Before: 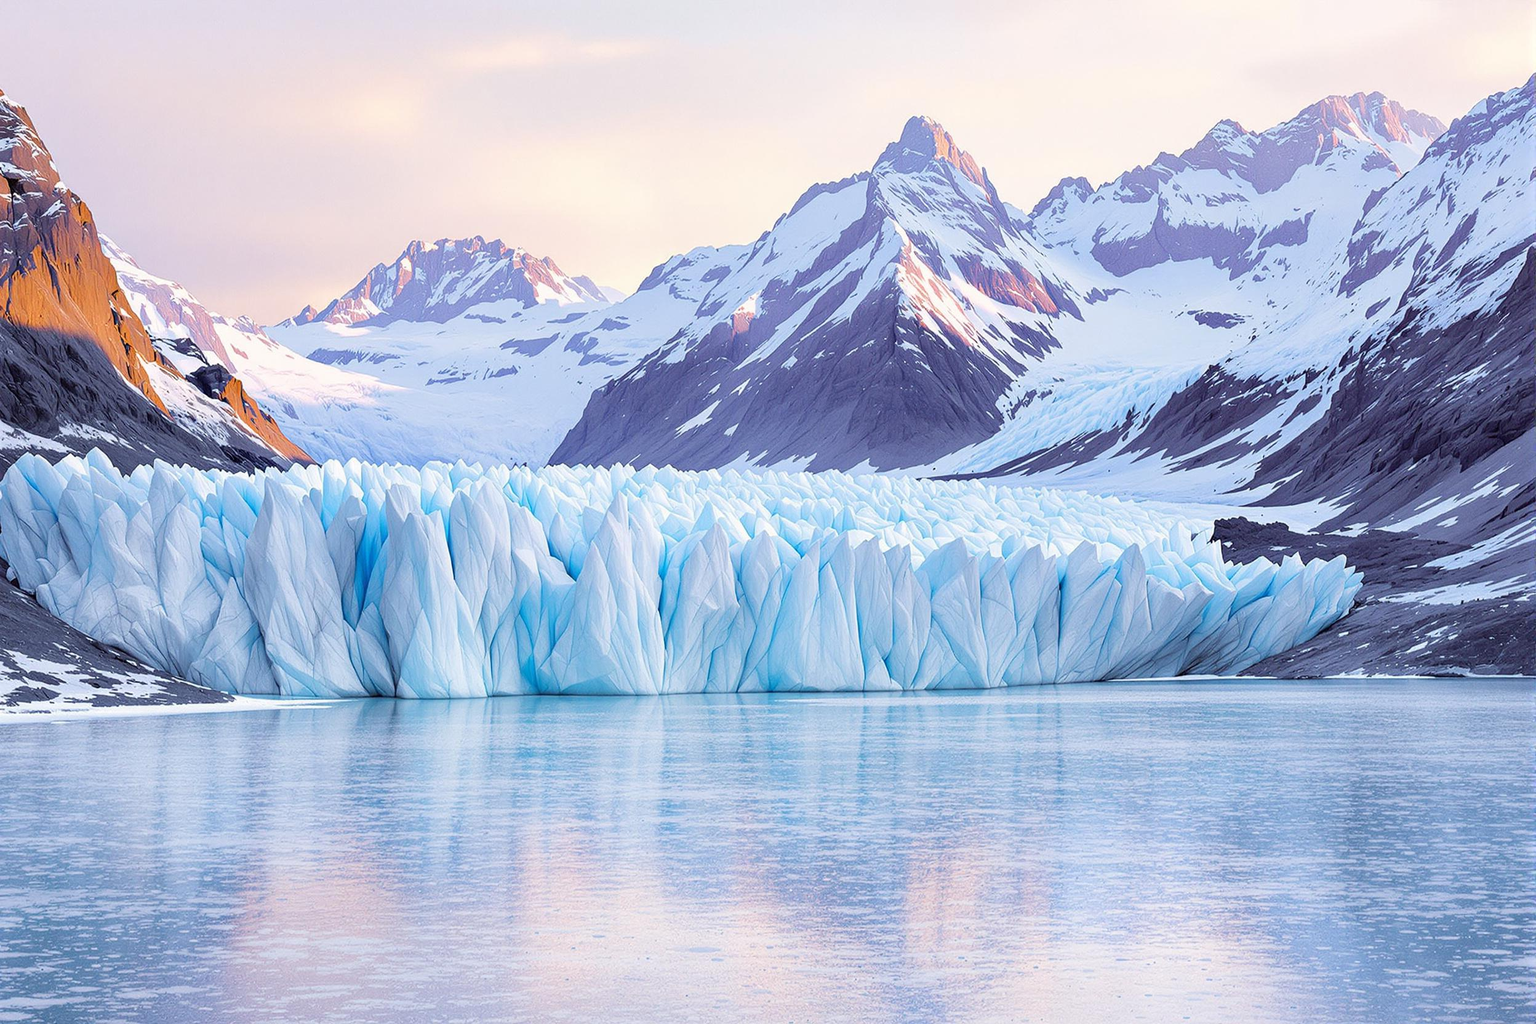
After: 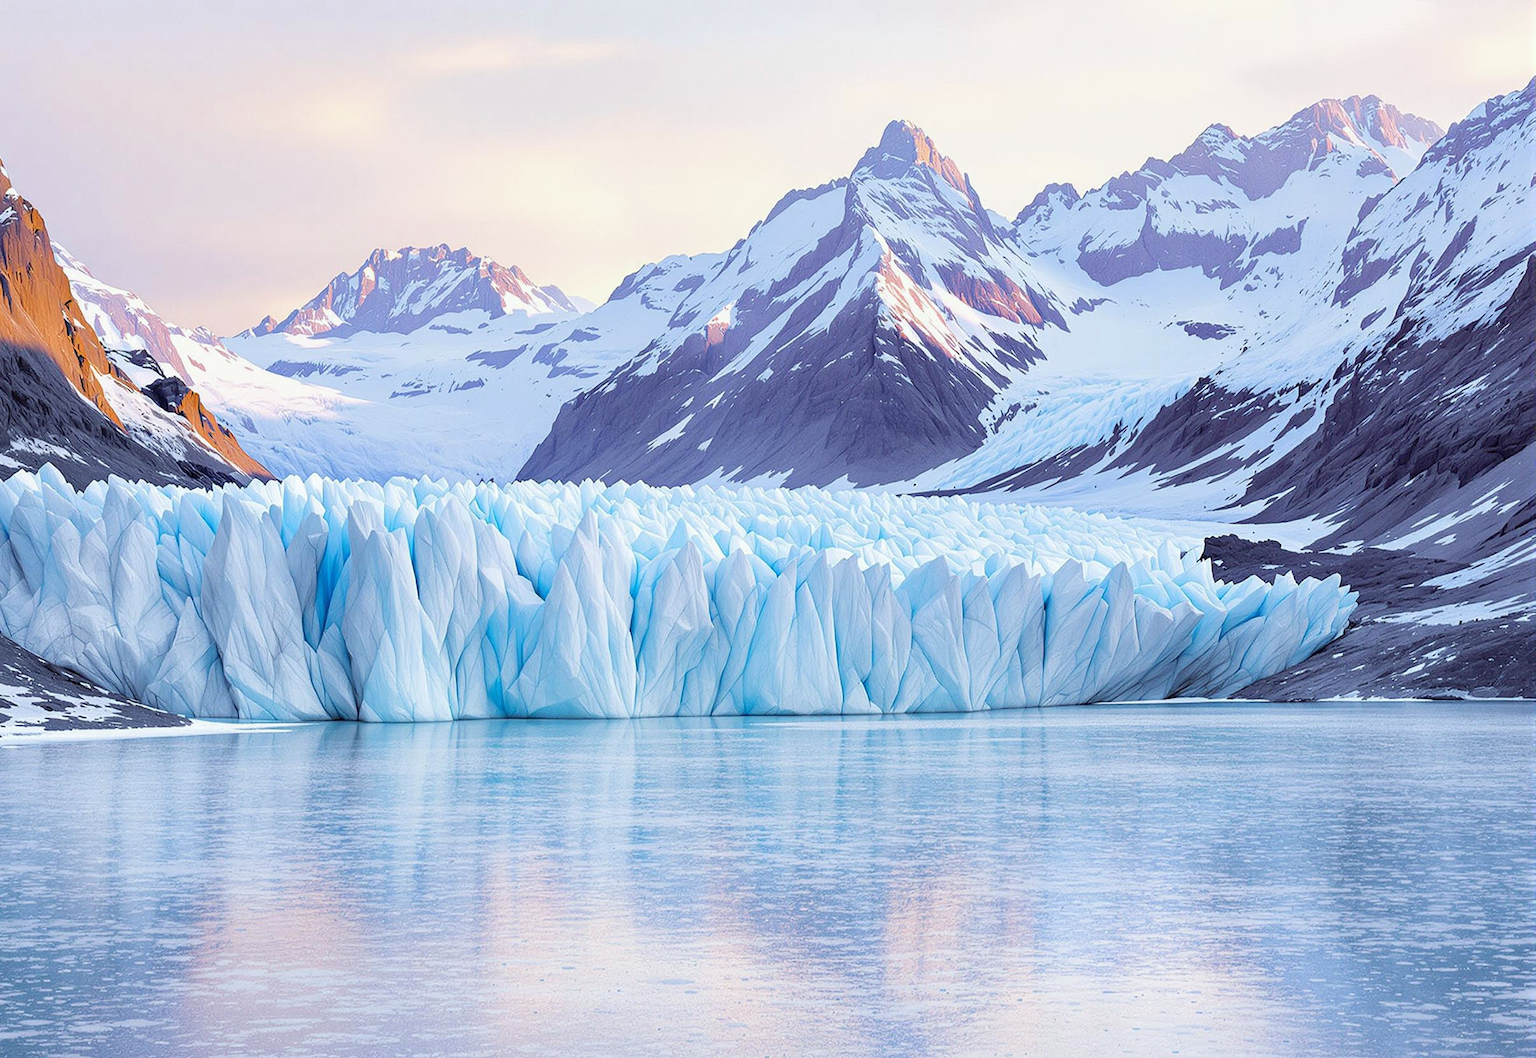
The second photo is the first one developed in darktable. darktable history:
white balance: red 0.978, blue 0.999
crop and rotate: left 3.238%
